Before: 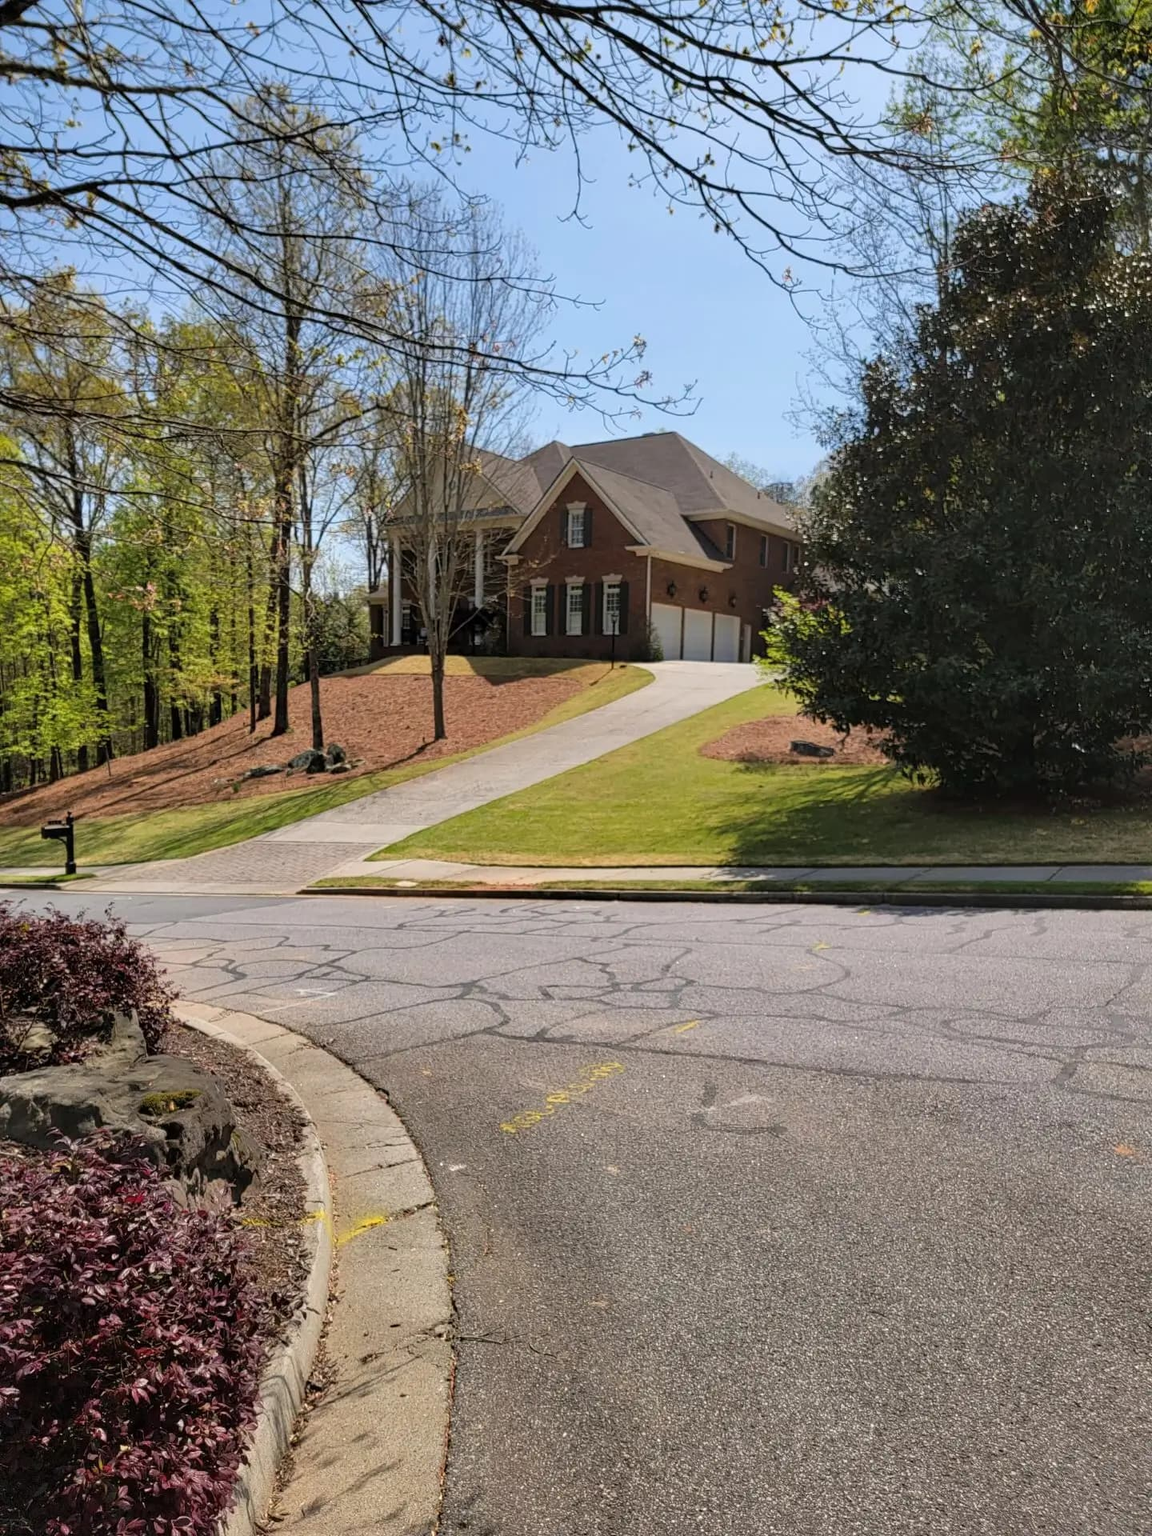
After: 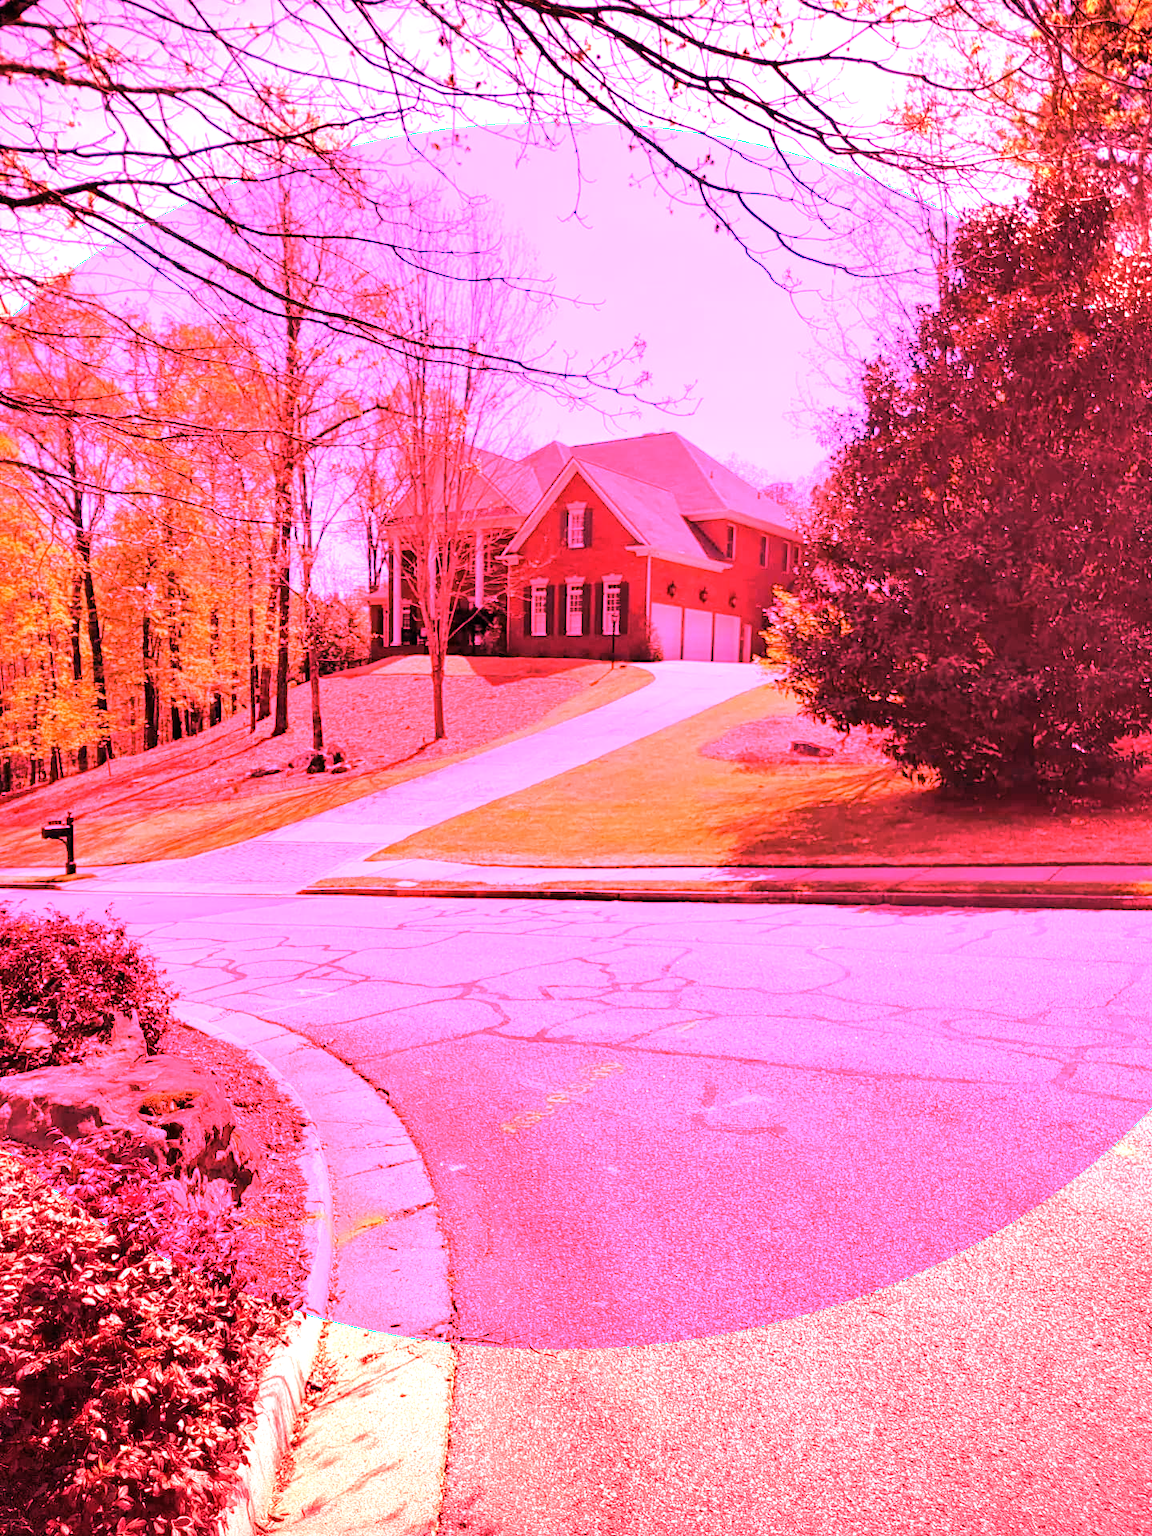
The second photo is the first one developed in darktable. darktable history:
exposure: compensate highlight preservation false
white balance: red 4.26, blue 1.802
vignetting: fall-off start 97.23%, saturation -0.024, center (-0.033, -0.042), width/height ratio 1.179, unbound false
